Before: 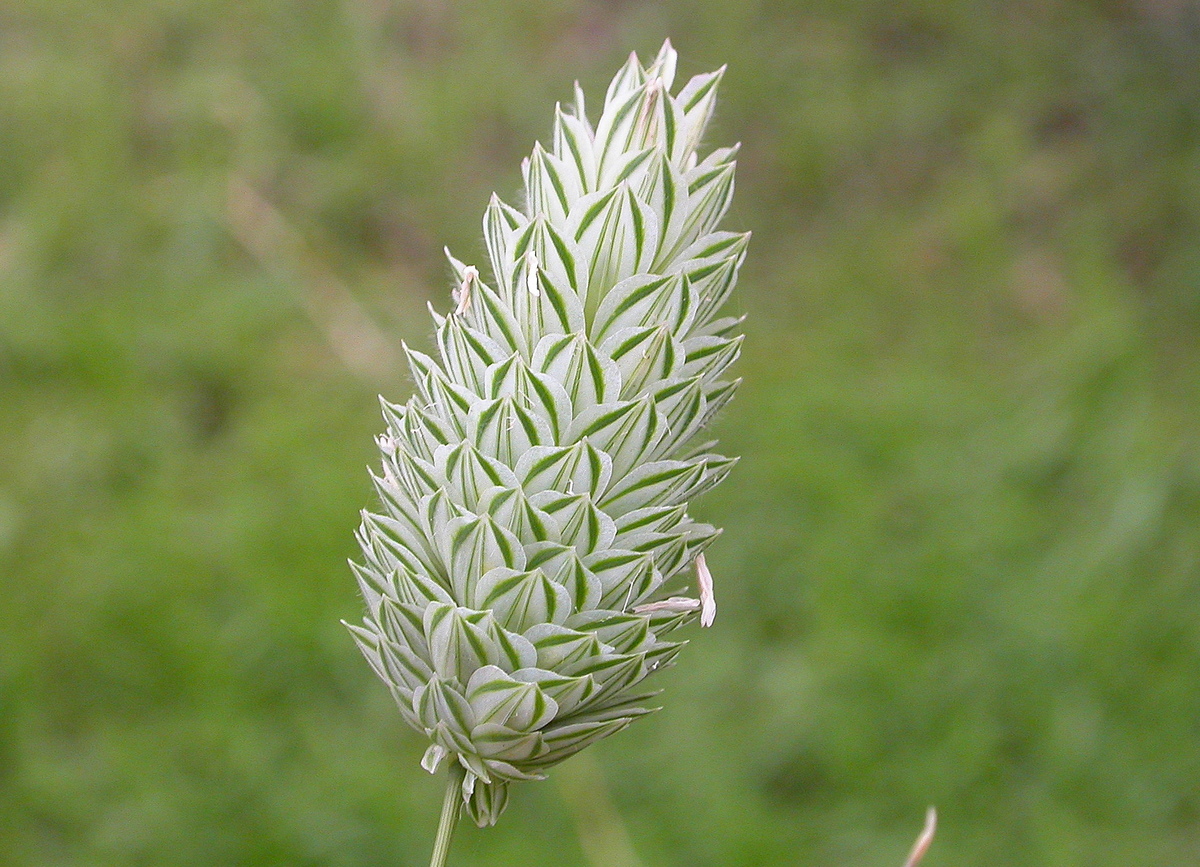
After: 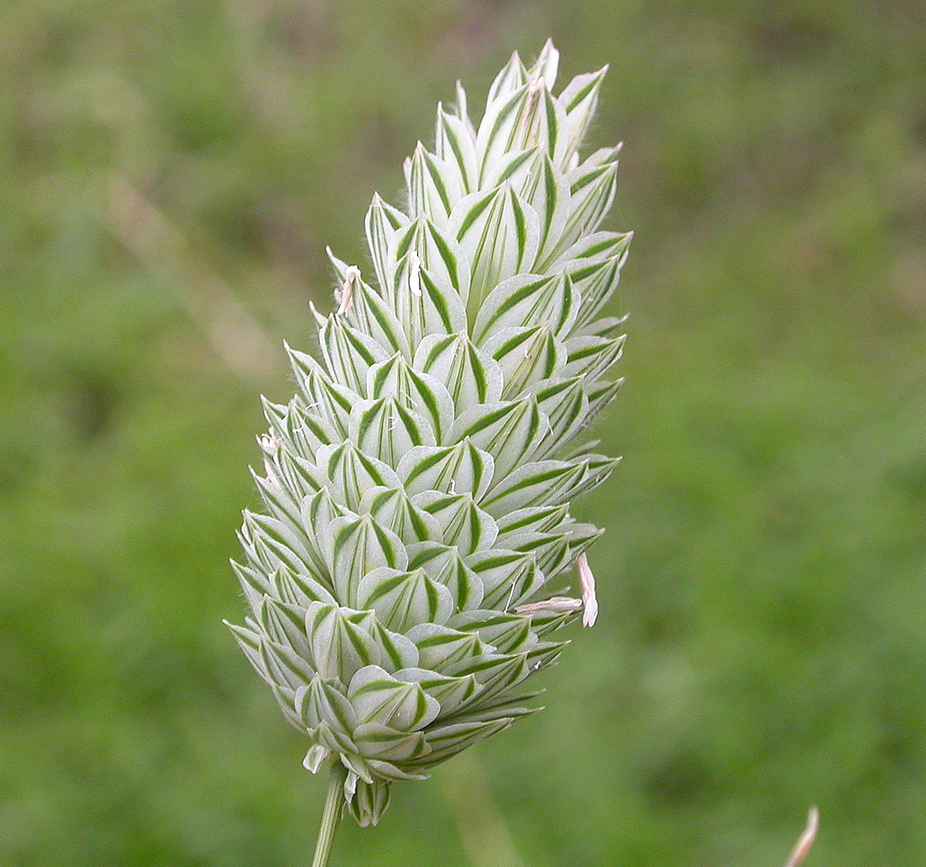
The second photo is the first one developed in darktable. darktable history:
local contrast: highlights 100%, shadows 101%, detail 120%, midtone range 0.2
crop: left 9.896%, right 12.902%
